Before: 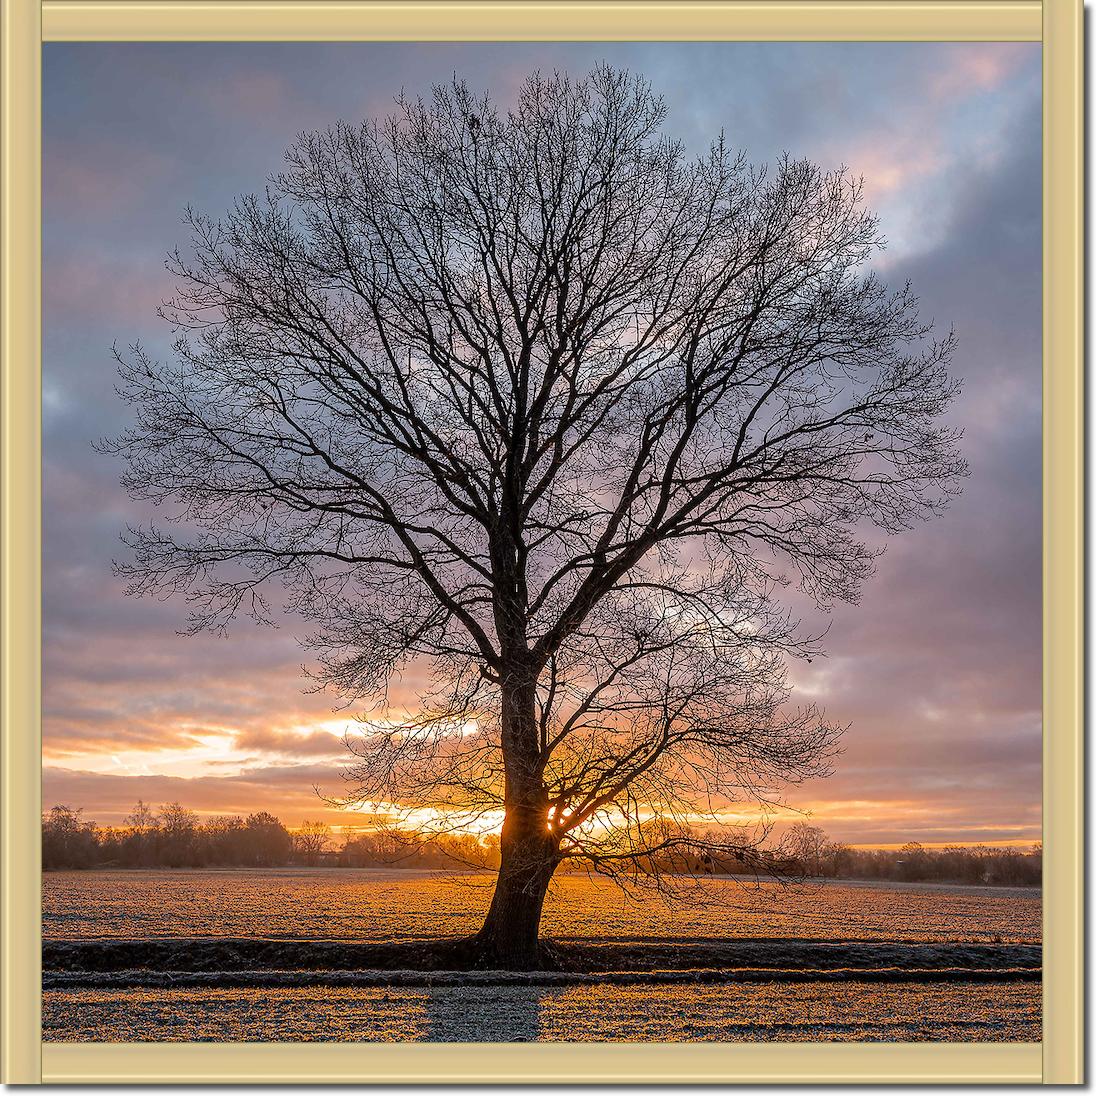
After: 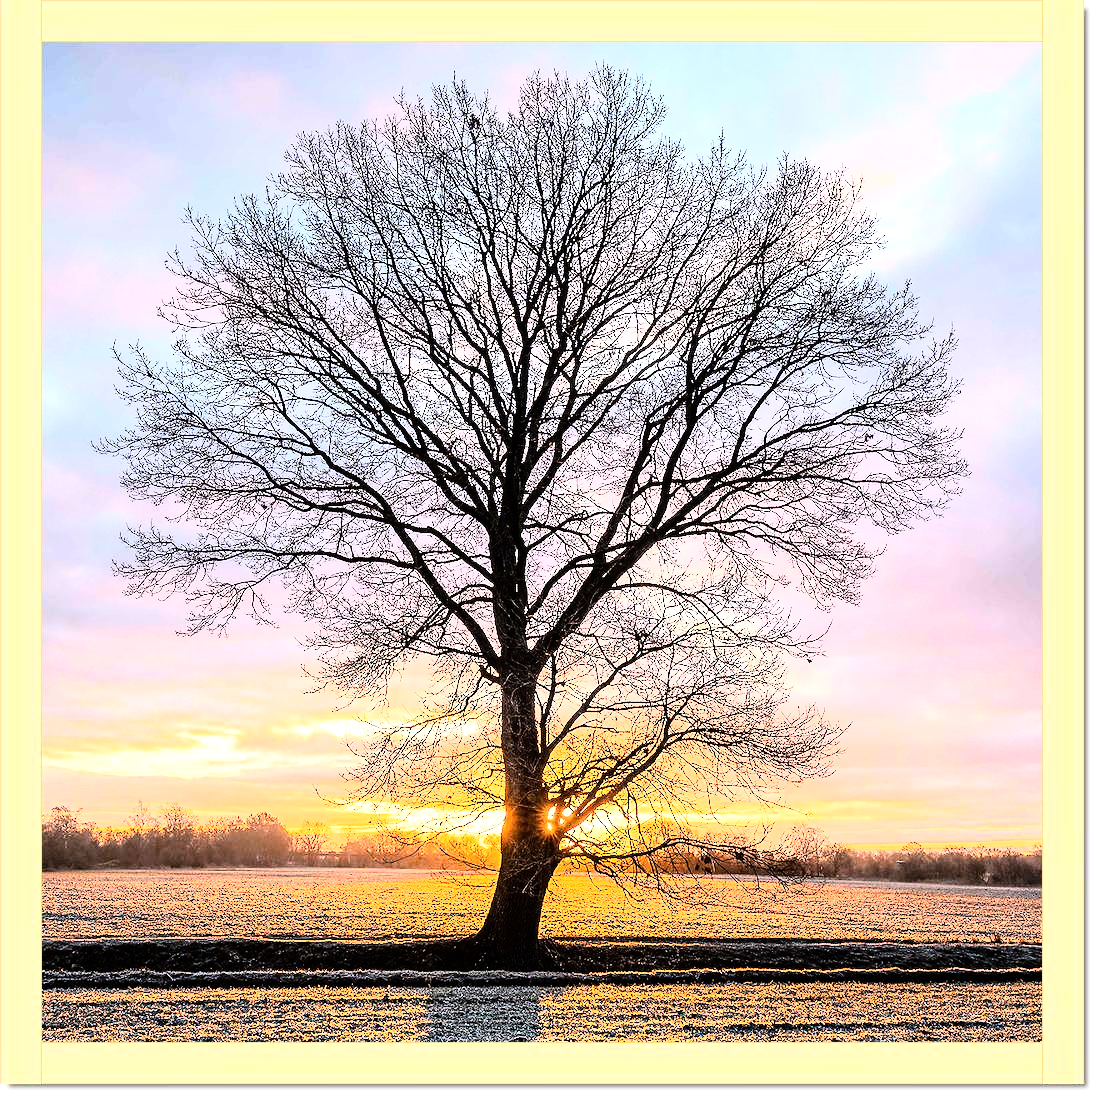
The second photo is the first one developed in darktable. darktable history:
exposure: black level correction 0, exposure 0.6 EV, compensate exposure bias true, compensate highlight preservation false
shadows and highlights: shadows 12, white point adjustment 1.2, highlights -0.36, soften with gaussian
tone equalizer: on, module defaults
rgb curve: curves: ch0 [(0, 0) (0.21, 0.15) (0.24, 0.21) (0.5, 0.75) (0.75, 0.96) (0.89, 0.99) (1, 1)]; ch1 [(0, 0.02) (0.21, 0.13) (0.25, 0.2) (0.5, 0.67) (0.75, 0.9) (0.89, 0.97) (1, 1)]; ch2 [(0, 0.02) (0.21, 0.13) (0.25, 0.2) (0.5, 0.67) (0.75, 0.9) (0.89, 0.97) (1, 1)], compensate middle gray true
